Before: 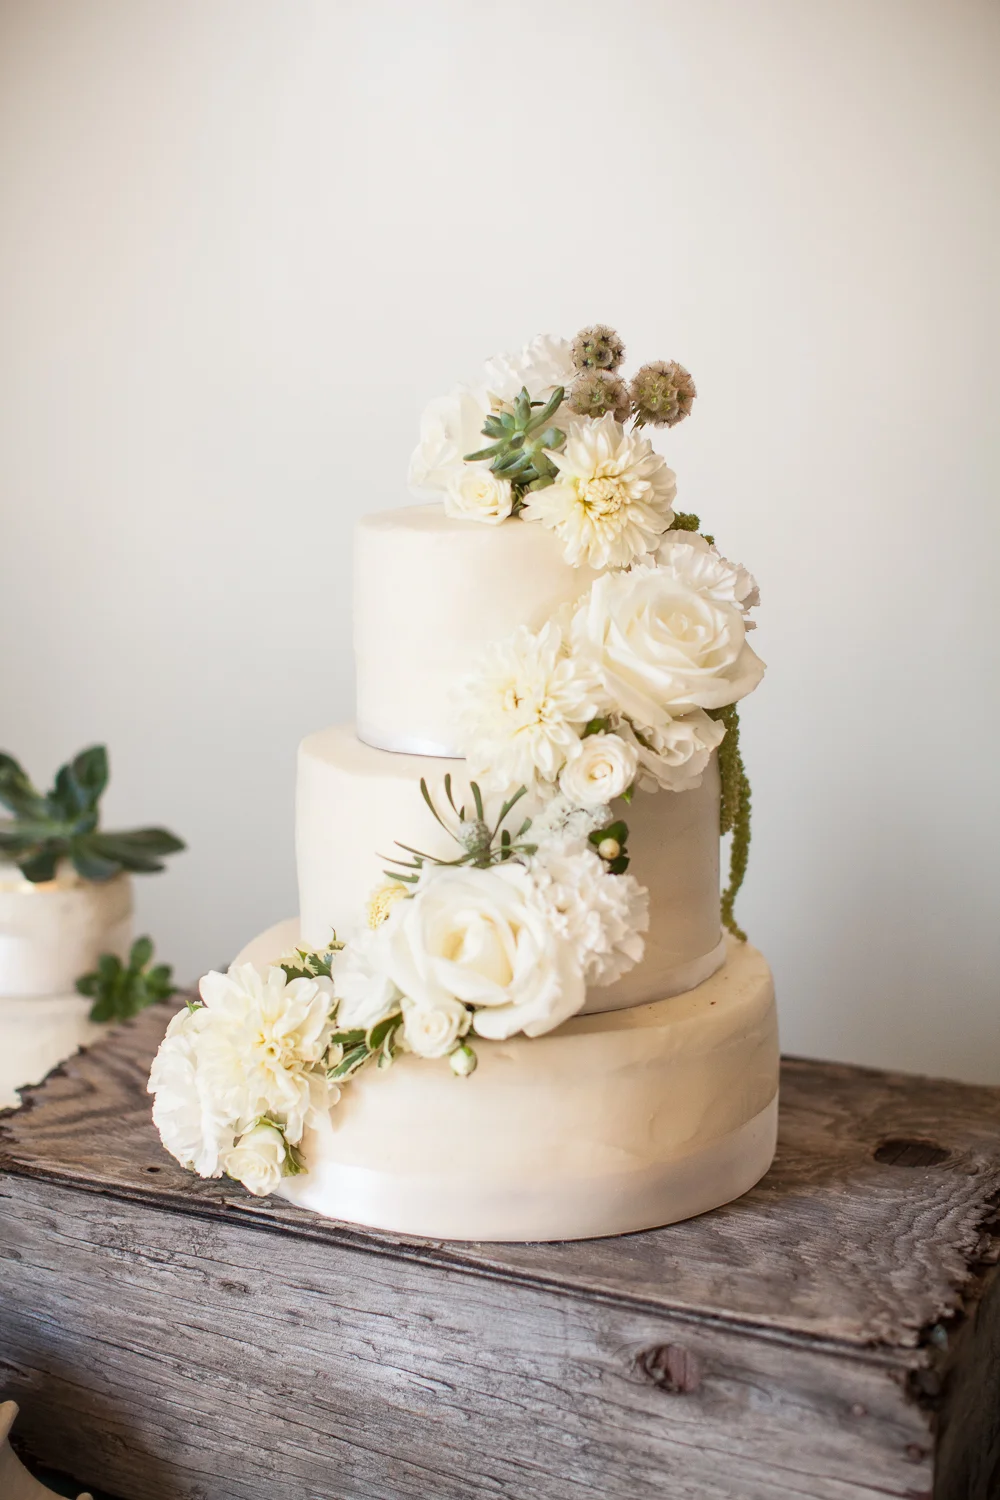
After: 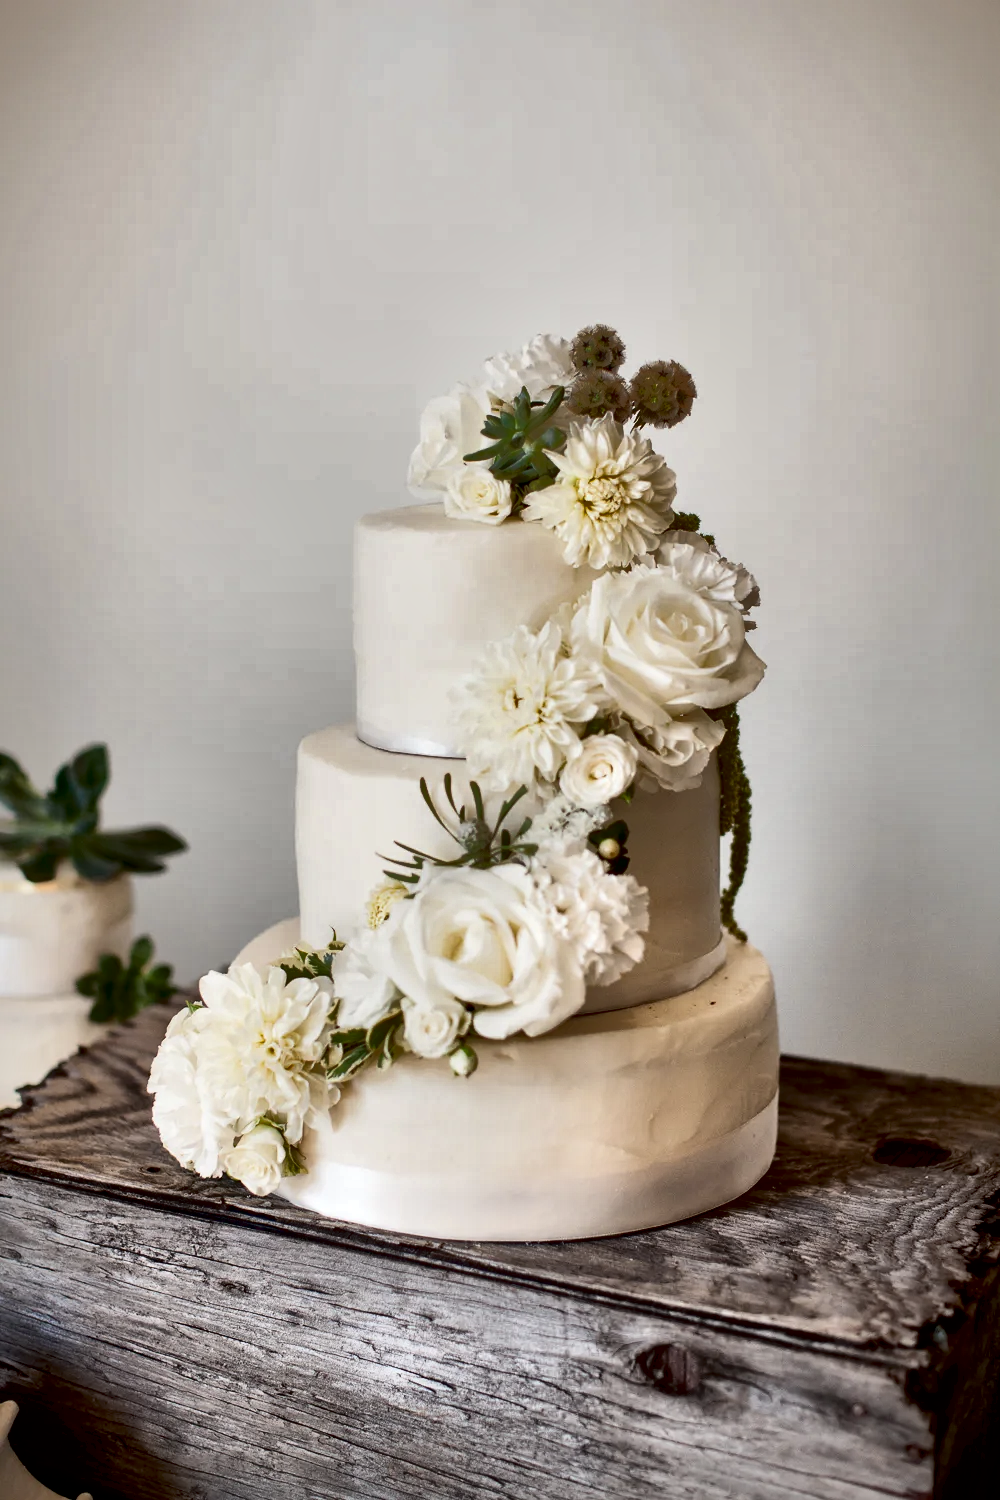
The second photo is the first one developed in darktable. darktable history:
exposure: black level correction 0.011, exposure -0.476 EV, compensate highlight preservation false
shadows and highlights: shadows 39.53, highlights -59.89
color zones: curves: ch1 [(0.077, 0.436) (0.25, 0.5) (0.75, 0.5)]
local contrast: mode bilateral grid, contrast 45, coarseness 69, detail 213%, midtone range 0.2
contrast brightness saturation: contrast 0.242, brightness 0.087
